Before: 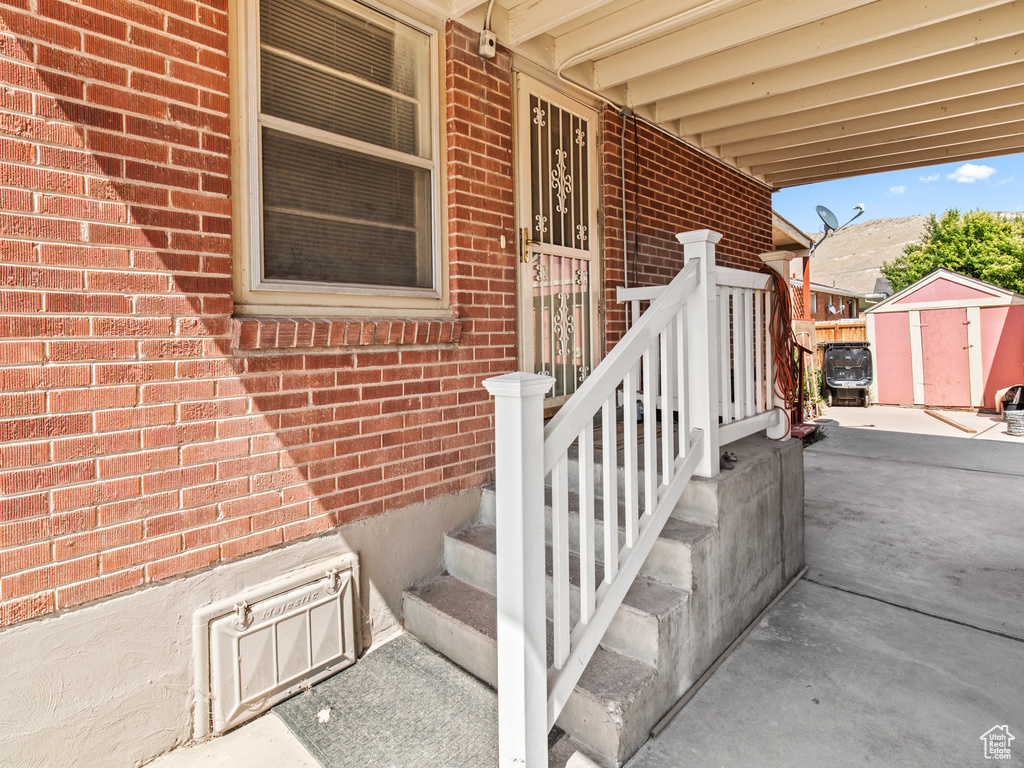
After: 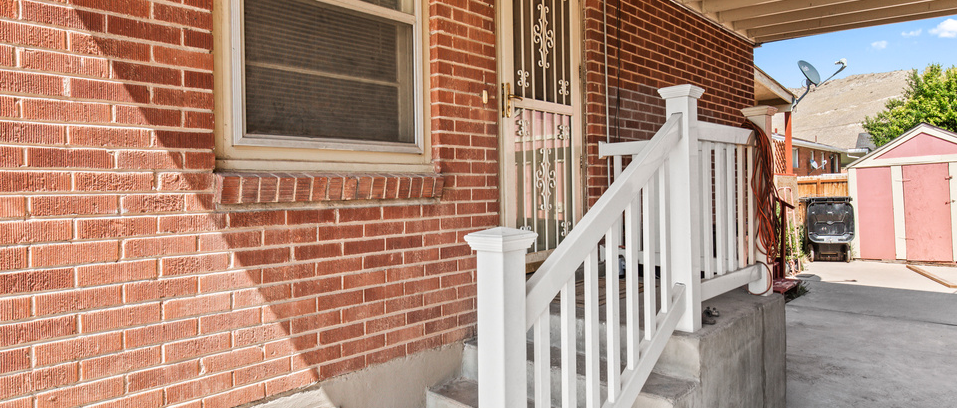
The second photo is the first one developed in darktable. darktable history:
crop: left 1.799%, top 18.937%, right 4.664%, bottom 27.931%
